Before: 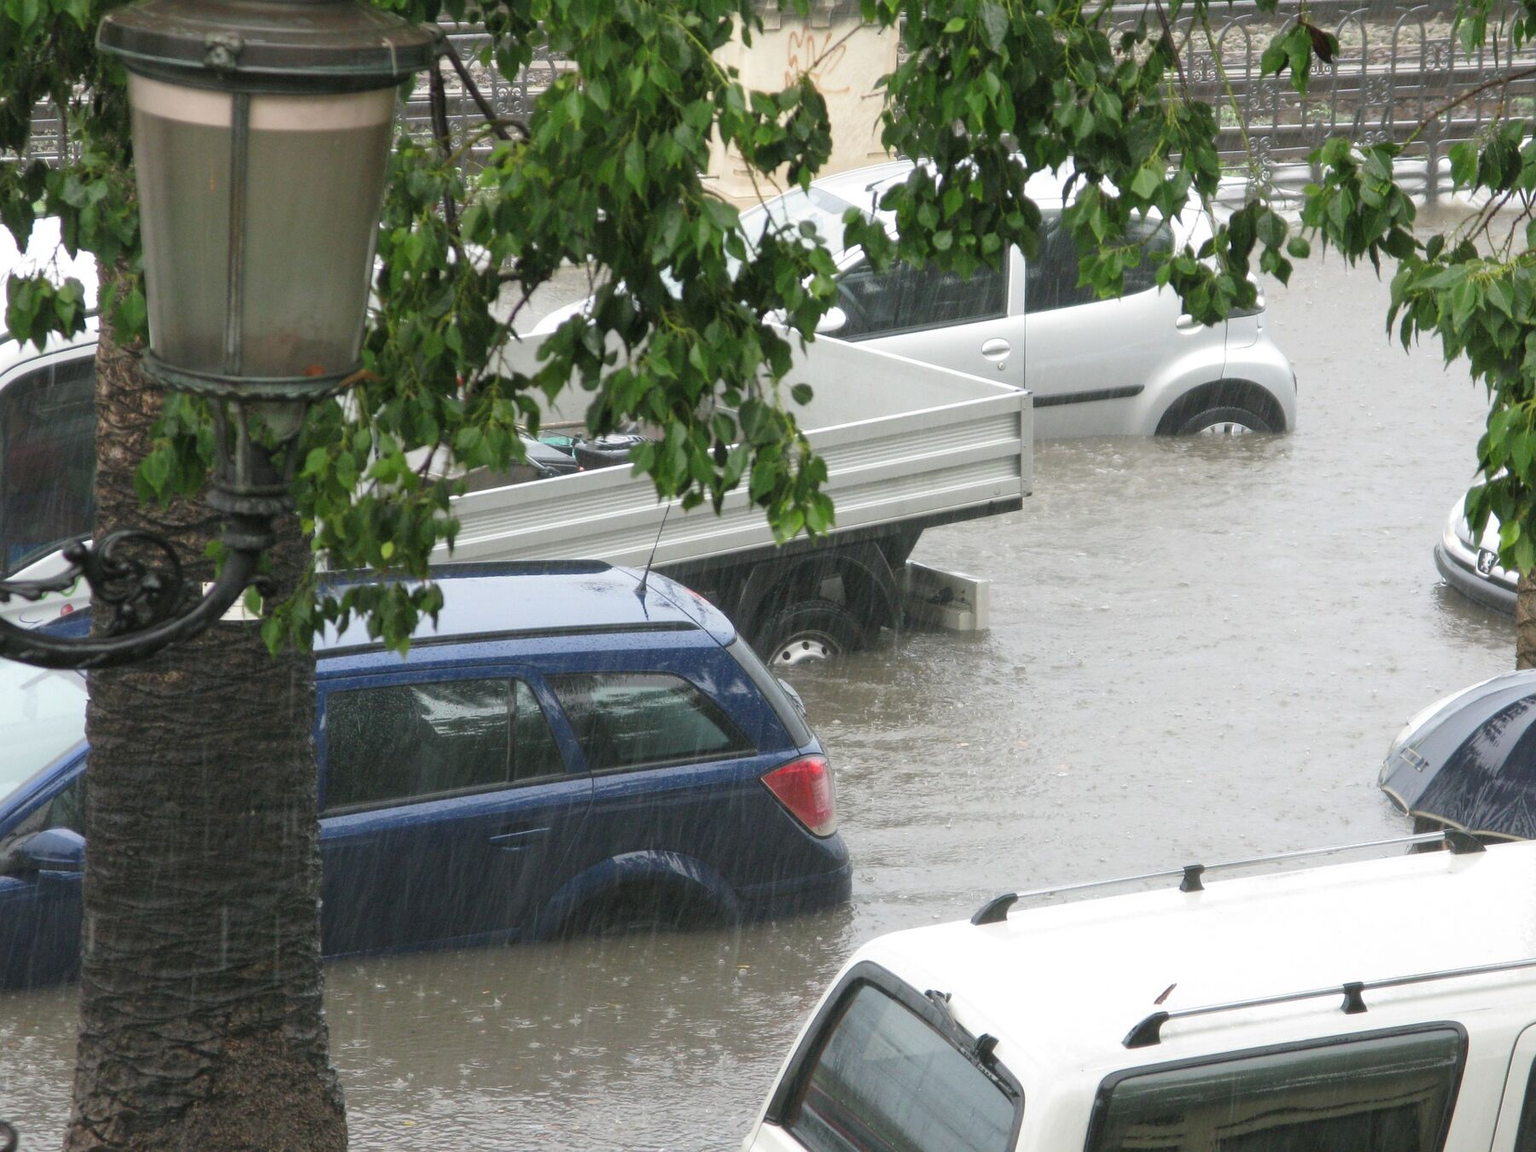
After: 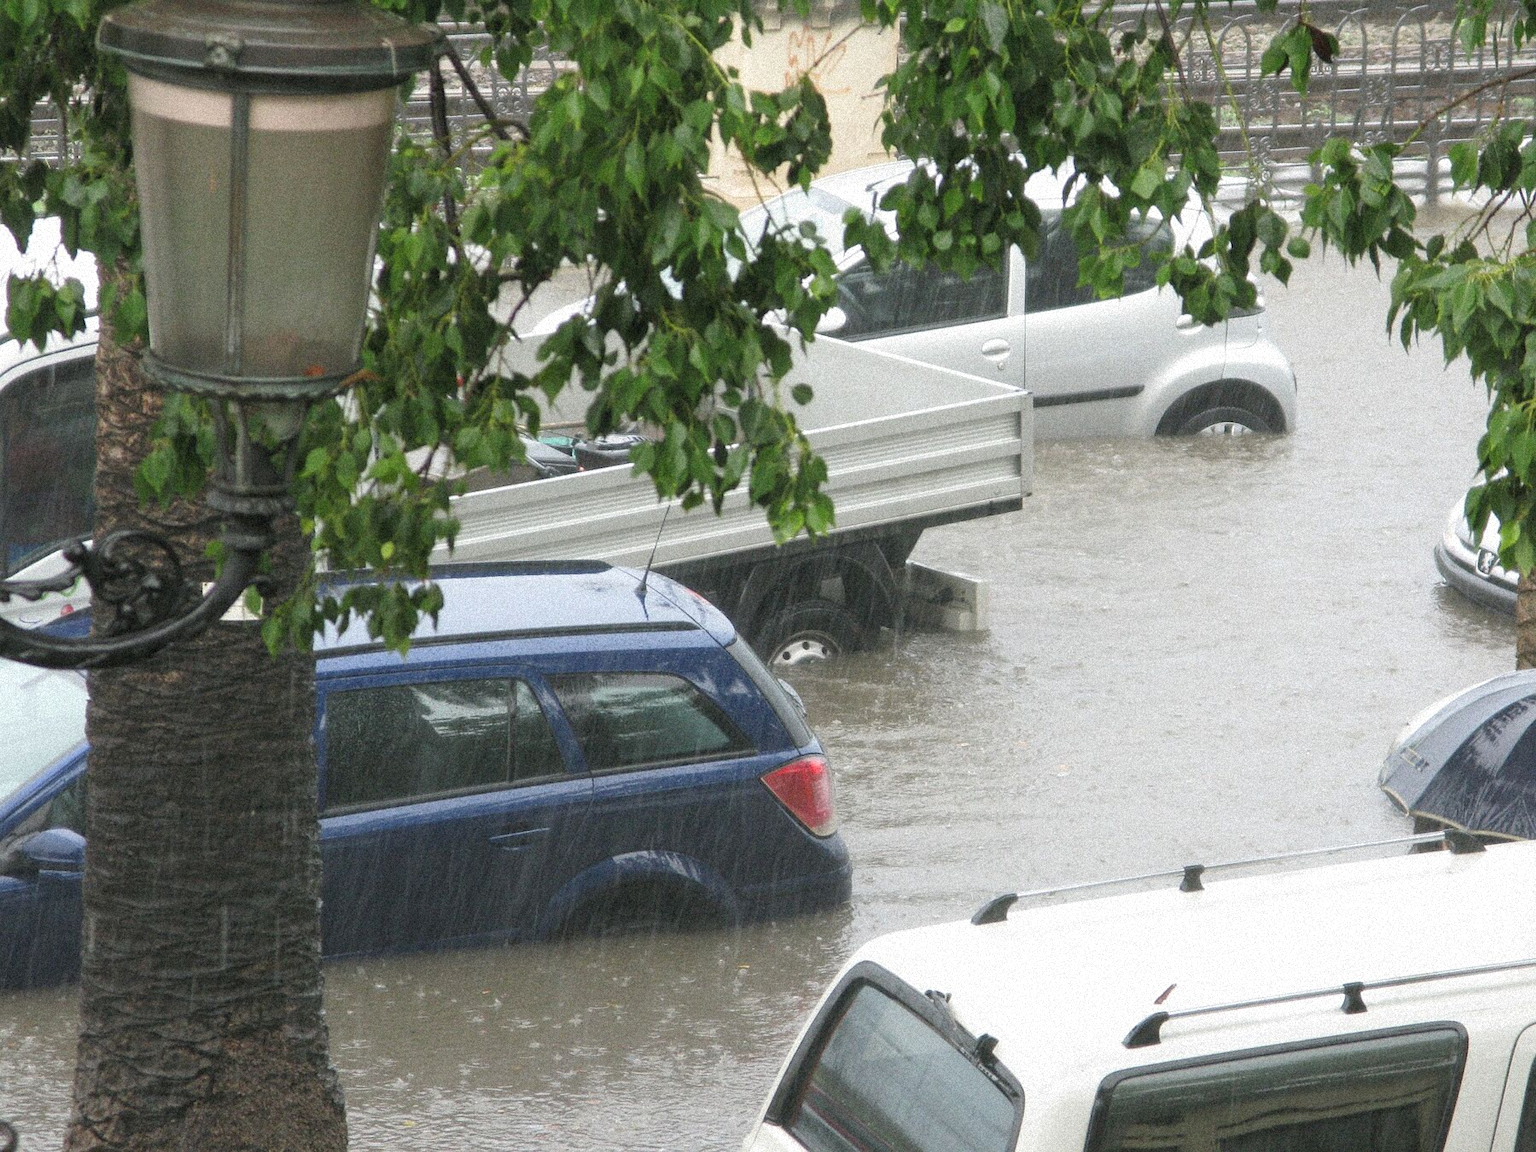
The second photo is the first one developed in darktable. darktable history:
contrast brightness saturation: contrast 0.05, brightness 0.06, saturation 0.01
grain: strength 35%, mid-tones bias 0%
